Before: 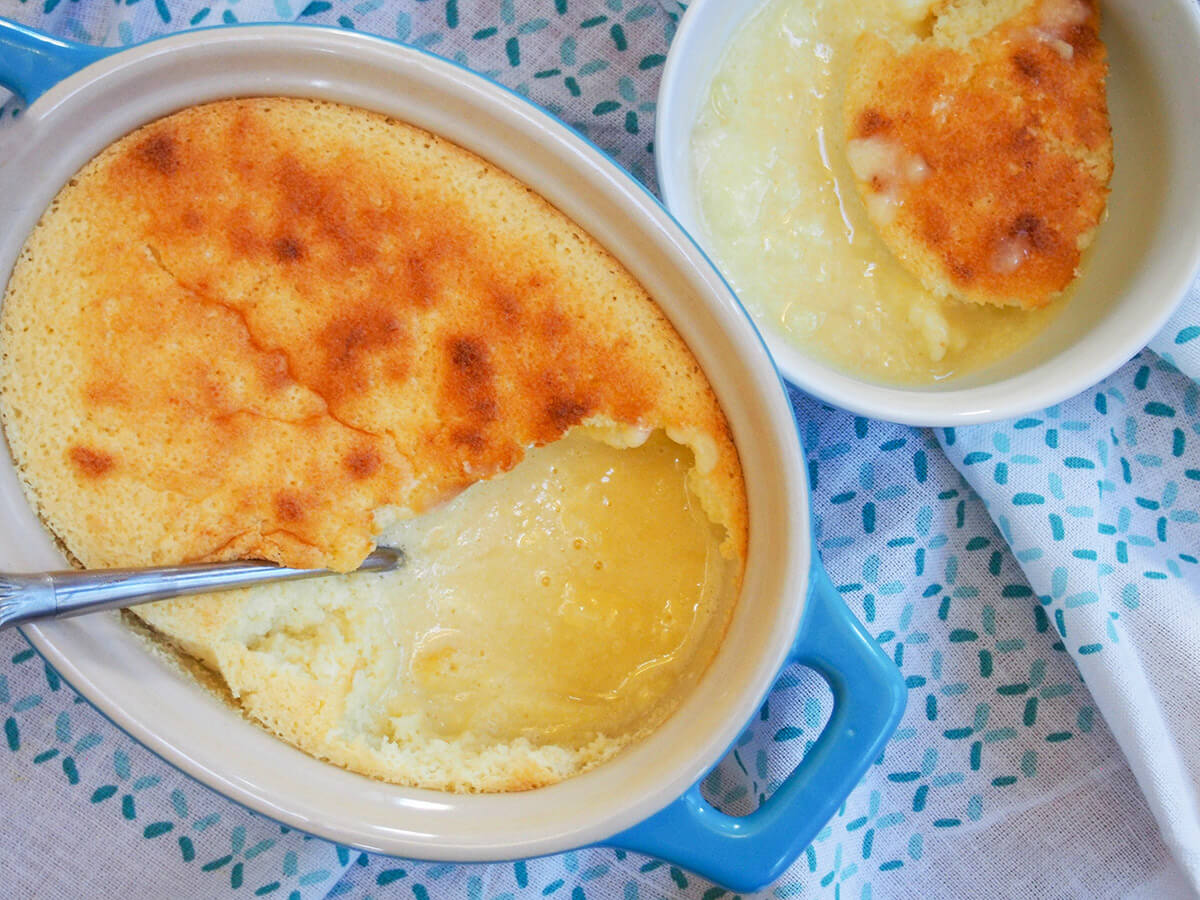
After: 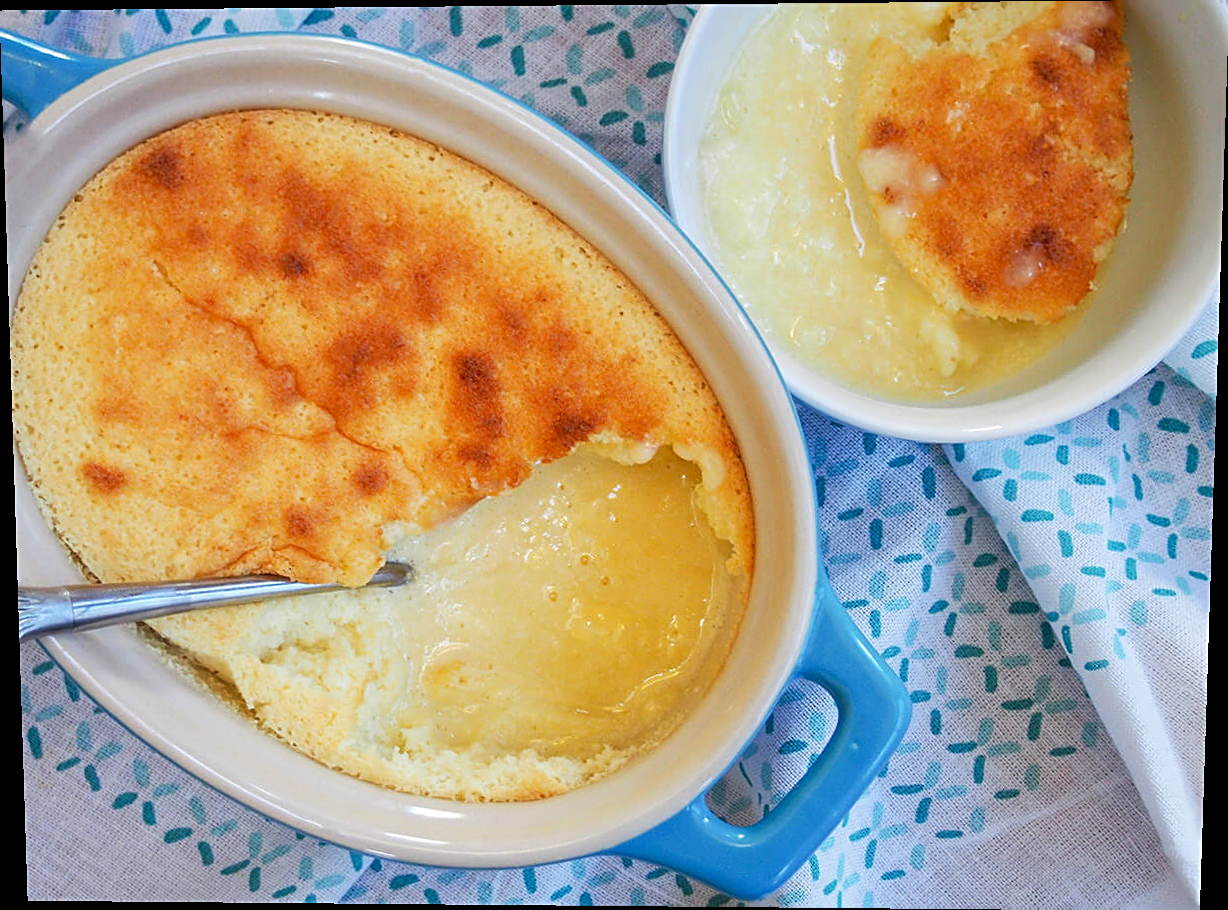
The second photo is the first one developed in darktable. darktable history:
sharpen: on, module defaults
rotate and perspective: lens shift (vertical) 0.048, lens shift (horizontal) -0.024, automatic cropping off
local contrast: mode bilateral grid, contrast 100, coarseness 100, detail 108%, midtone range 0.2
